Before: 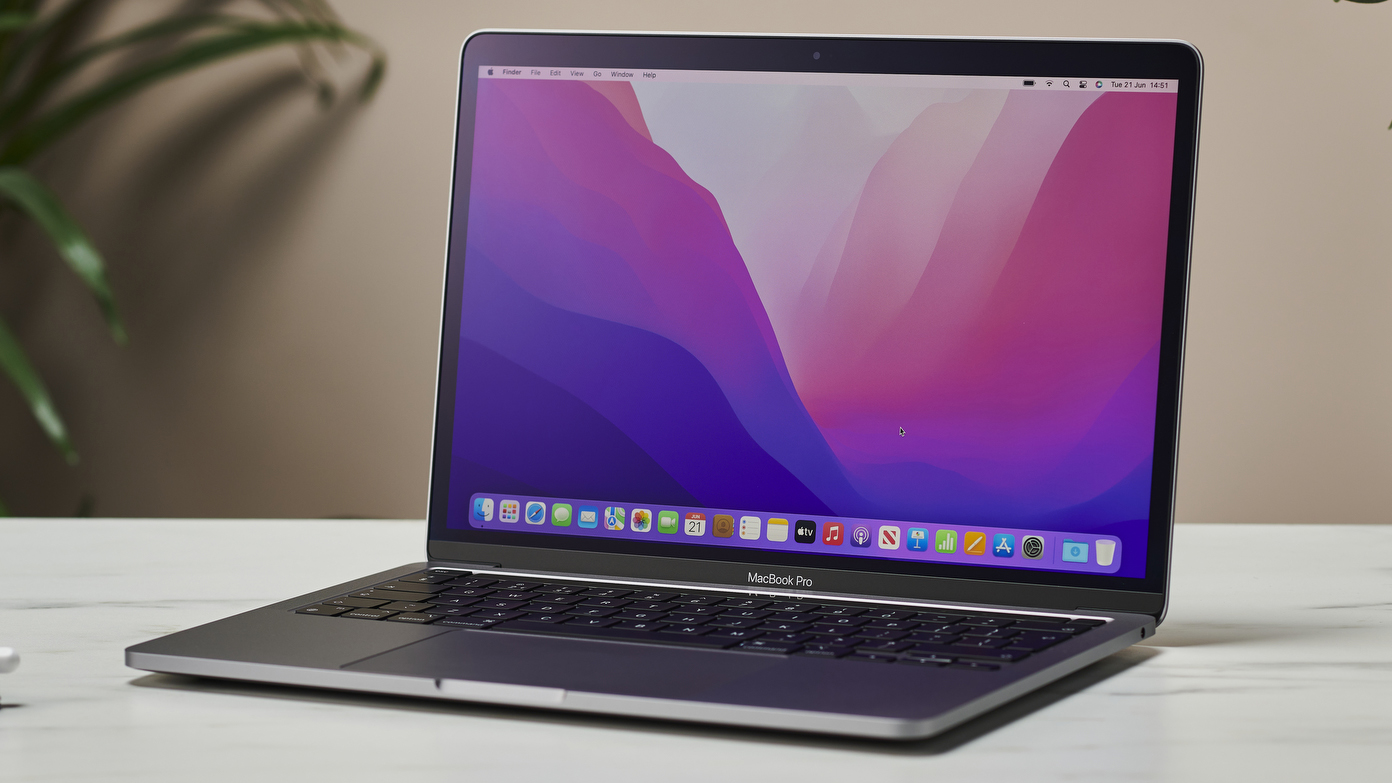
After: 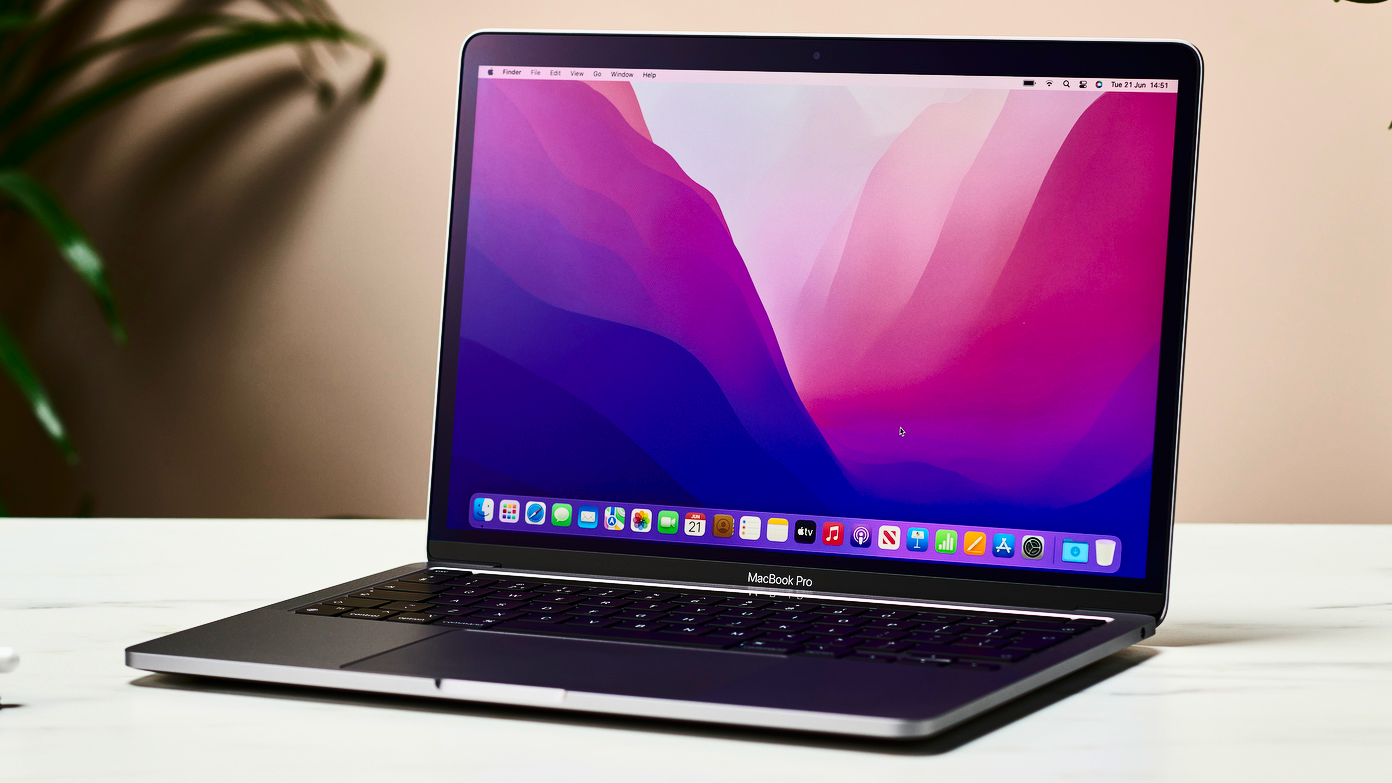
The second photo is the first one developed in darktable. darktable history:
contrast brightness saturation: contrast 0.407, brightness 0.043, saturation 0.25
